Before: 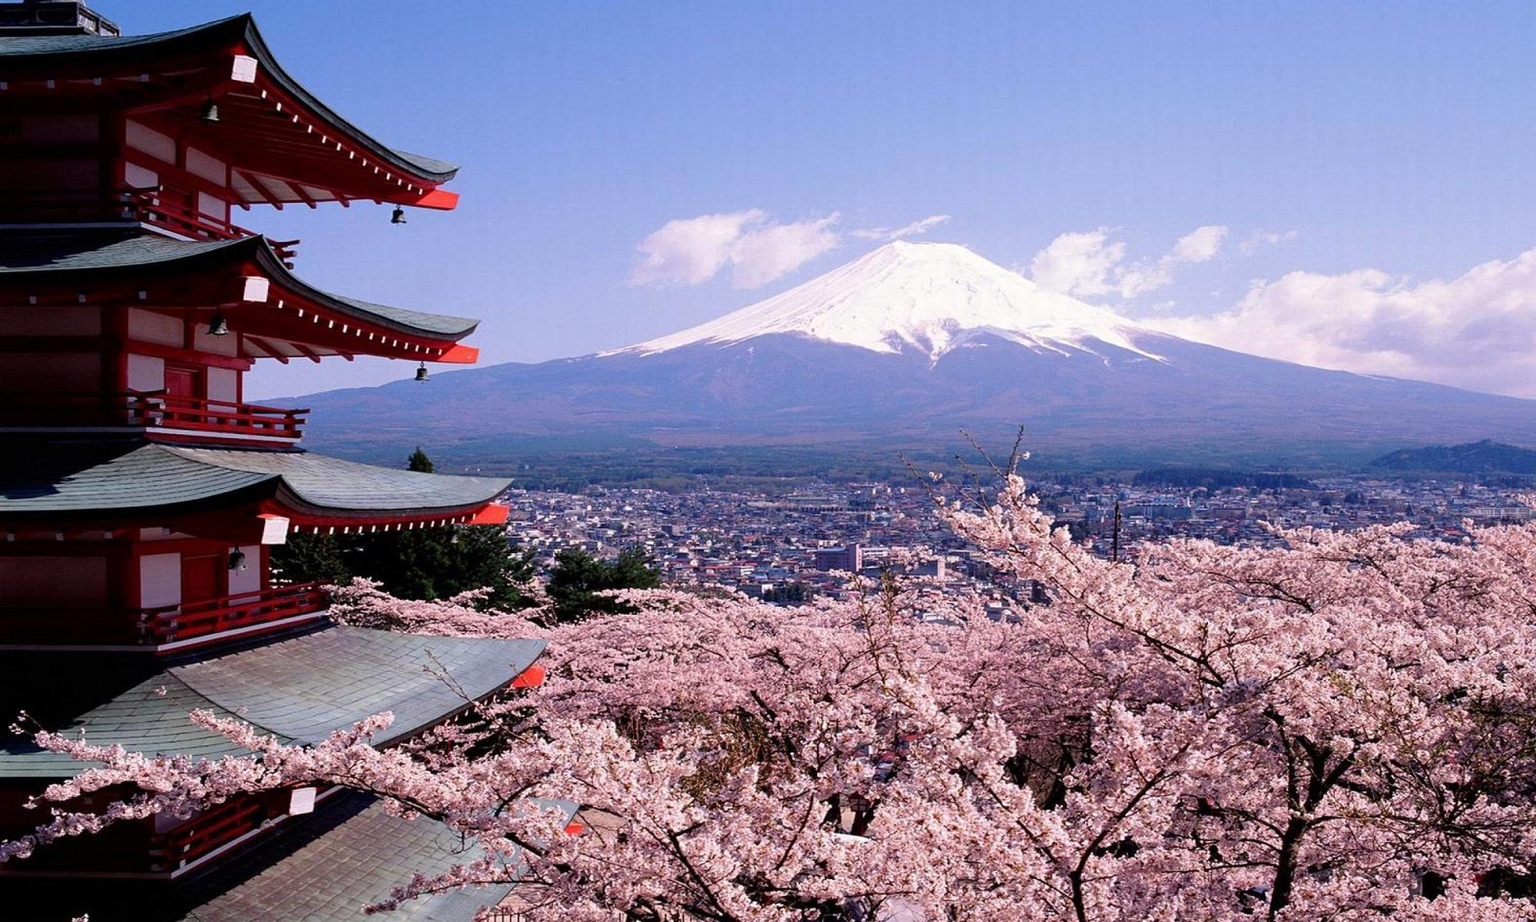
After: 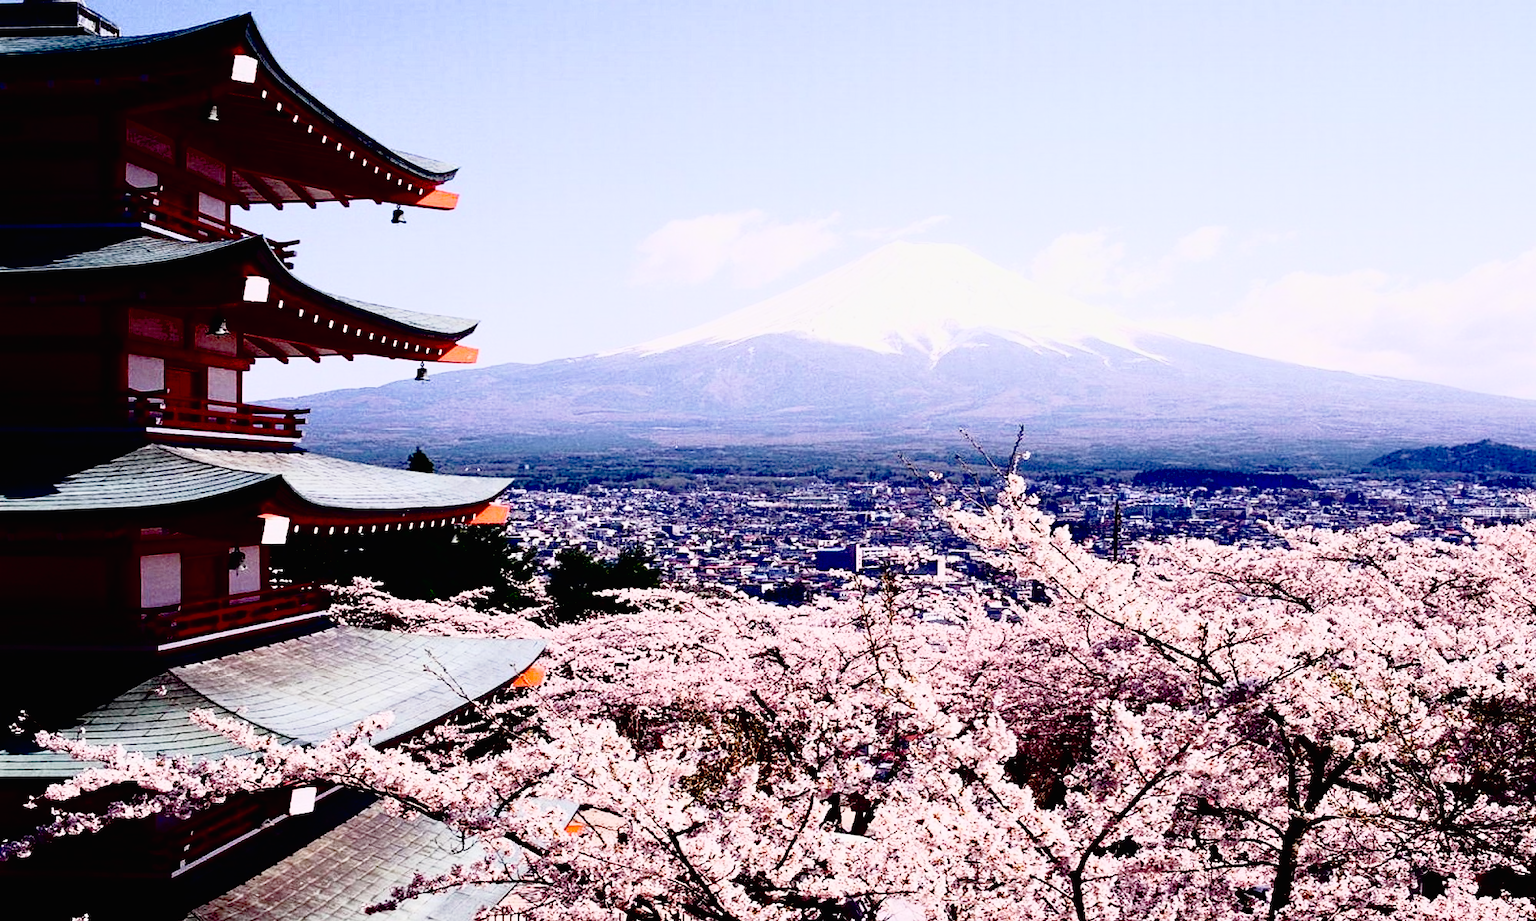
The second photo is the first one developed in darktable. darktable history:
contrast brightness saturation: contrast 0.444, brightness 0.556, saturation -0.185
tone curve: curves: ch0 [(0, 0.008) (0.107, 0.083) (0.283, 0.287) (0.461, 0.498) (0.64, 0.691) (0.822, 0.869) (0.998, 0.978)]; ch1 [(0, 0) (0.323, 0.339) (0.438, 0.422) (0.473, 0.487) (0.502, 0.502) (0.527, 0.53) (0.561, 0.583) (0.608, 0.629) (0.669, 0.704) (0.859, 0.899) (1, 1)]; ch2 [(0, 0) (0.33, 0.347) (0.421, 0.456) (0.473, 0.498) (0.502, 0.504) (0.522, 0.524) (0.549, 0.567) (0.585, 0.627) (0.676, 0.724) (1, 1)], preserve colors none
exposure: black level correction 0.055, exposure -0.036 EV, compensate highlight preservation false
